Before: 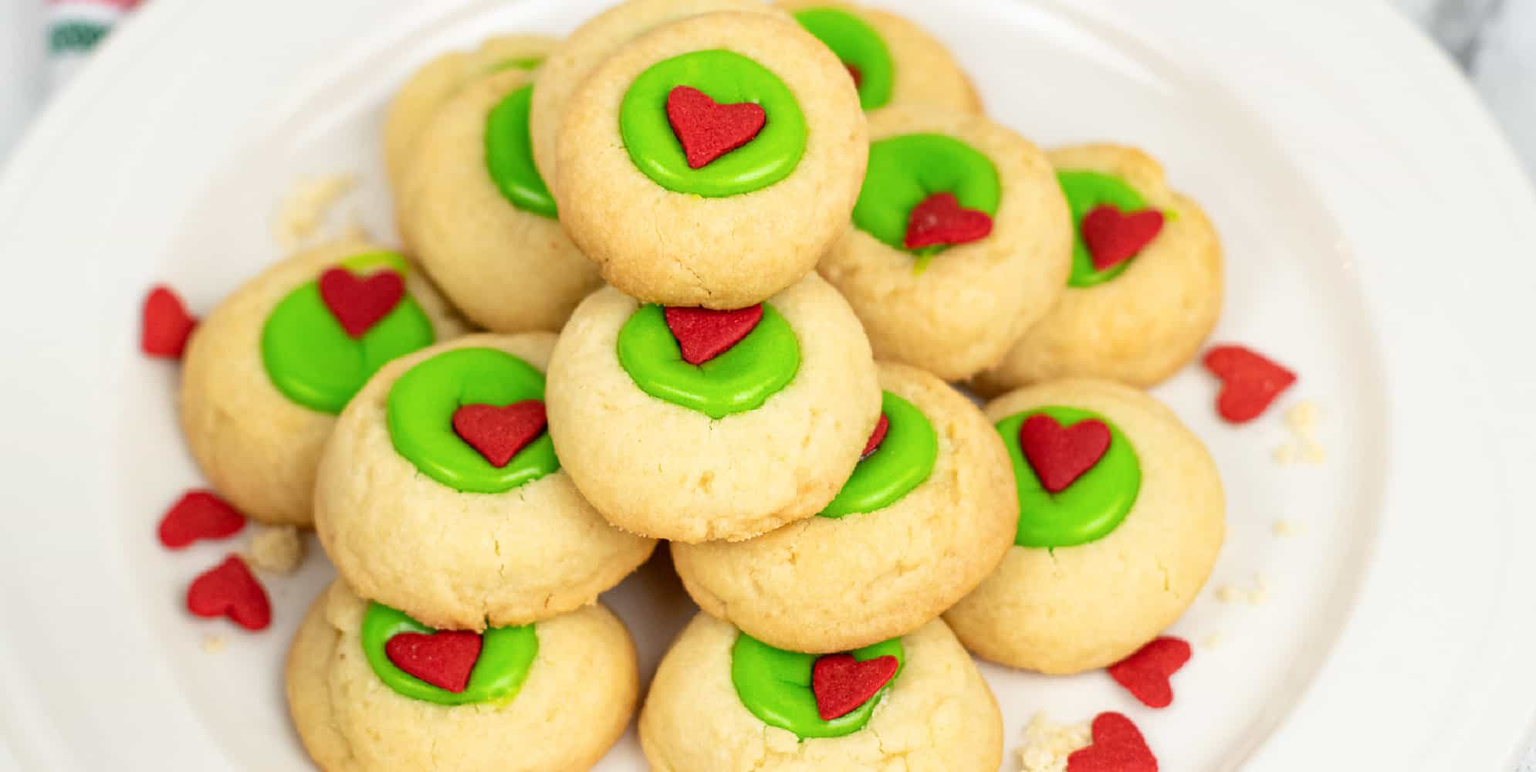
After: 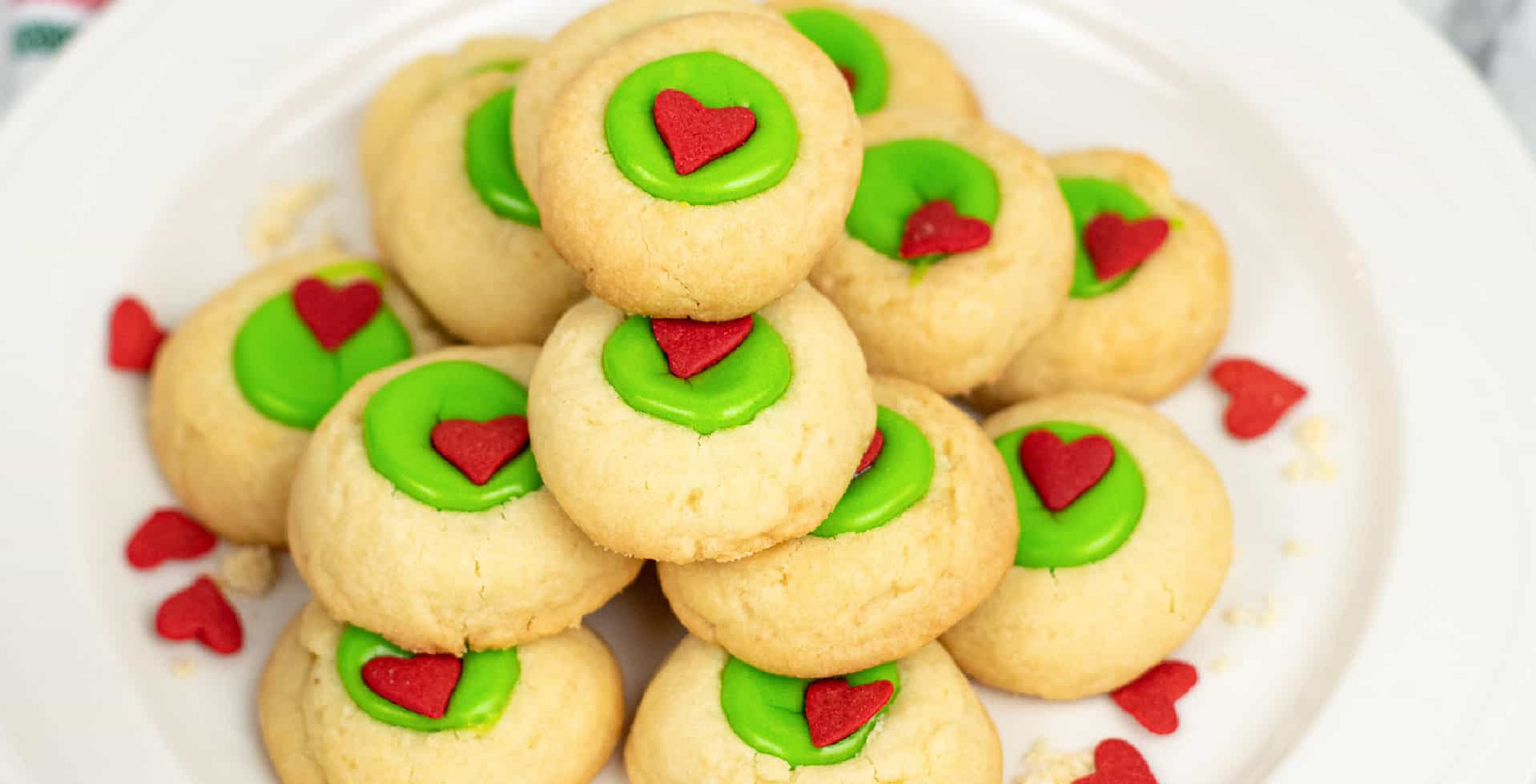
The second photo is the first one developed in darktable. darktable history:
tone equalizer: edges refinement/feathering 500, mask exposure compensation -1.57 EV, preserve details no
crop and rotate: left 2.495%, right 1.077%, bottom 2.075%
